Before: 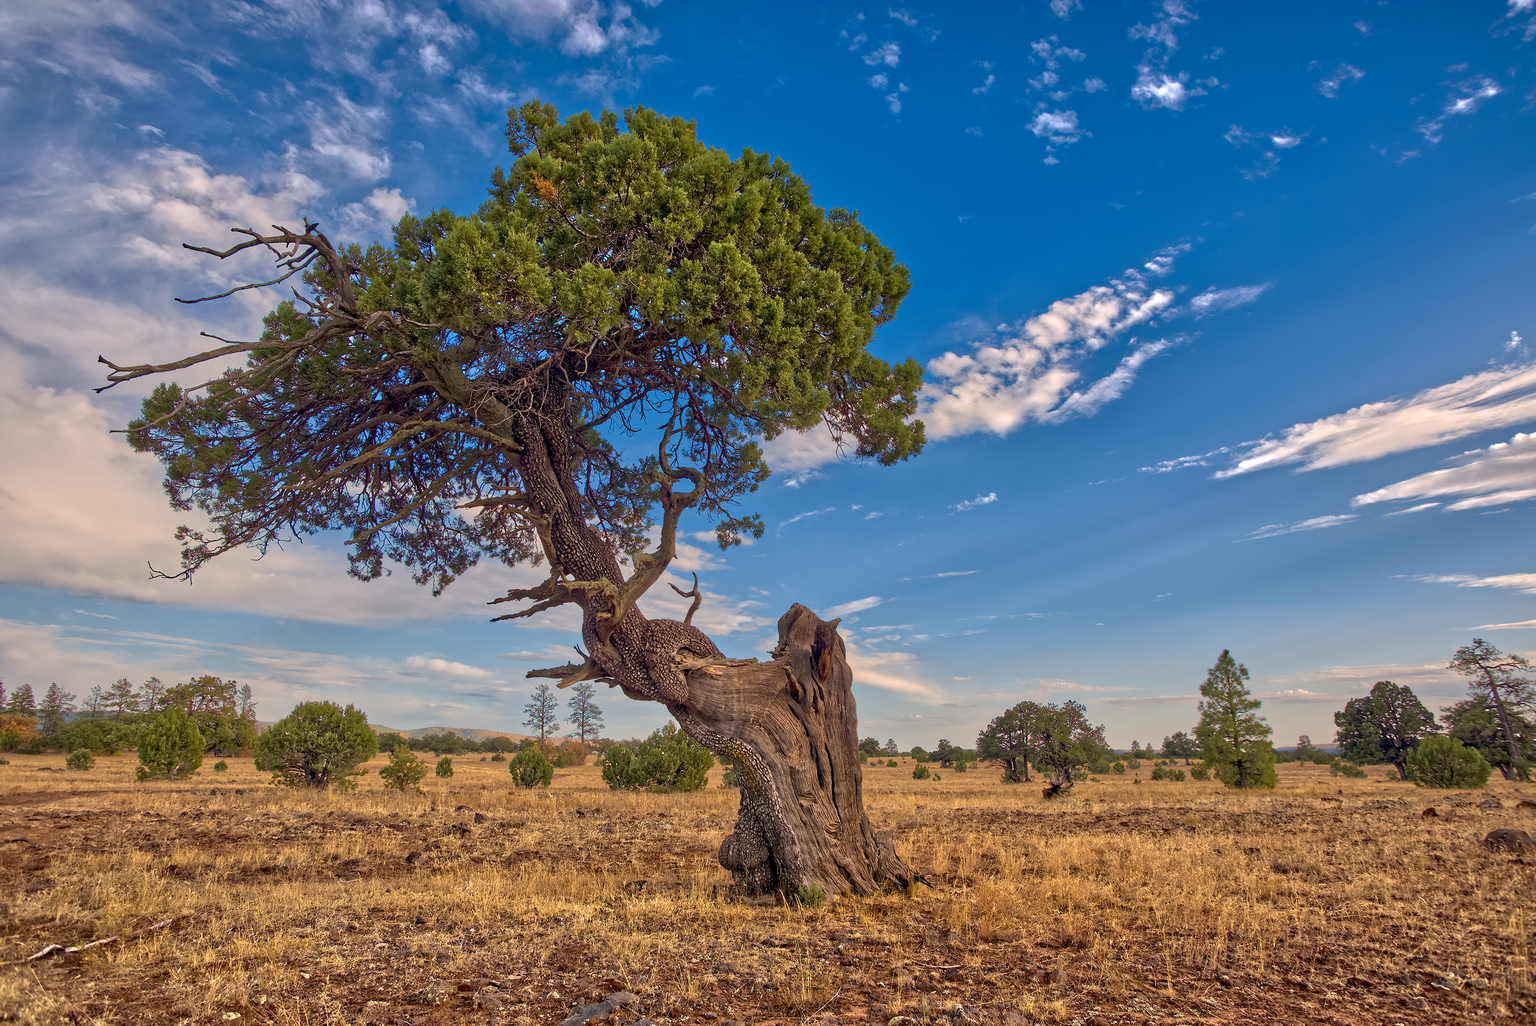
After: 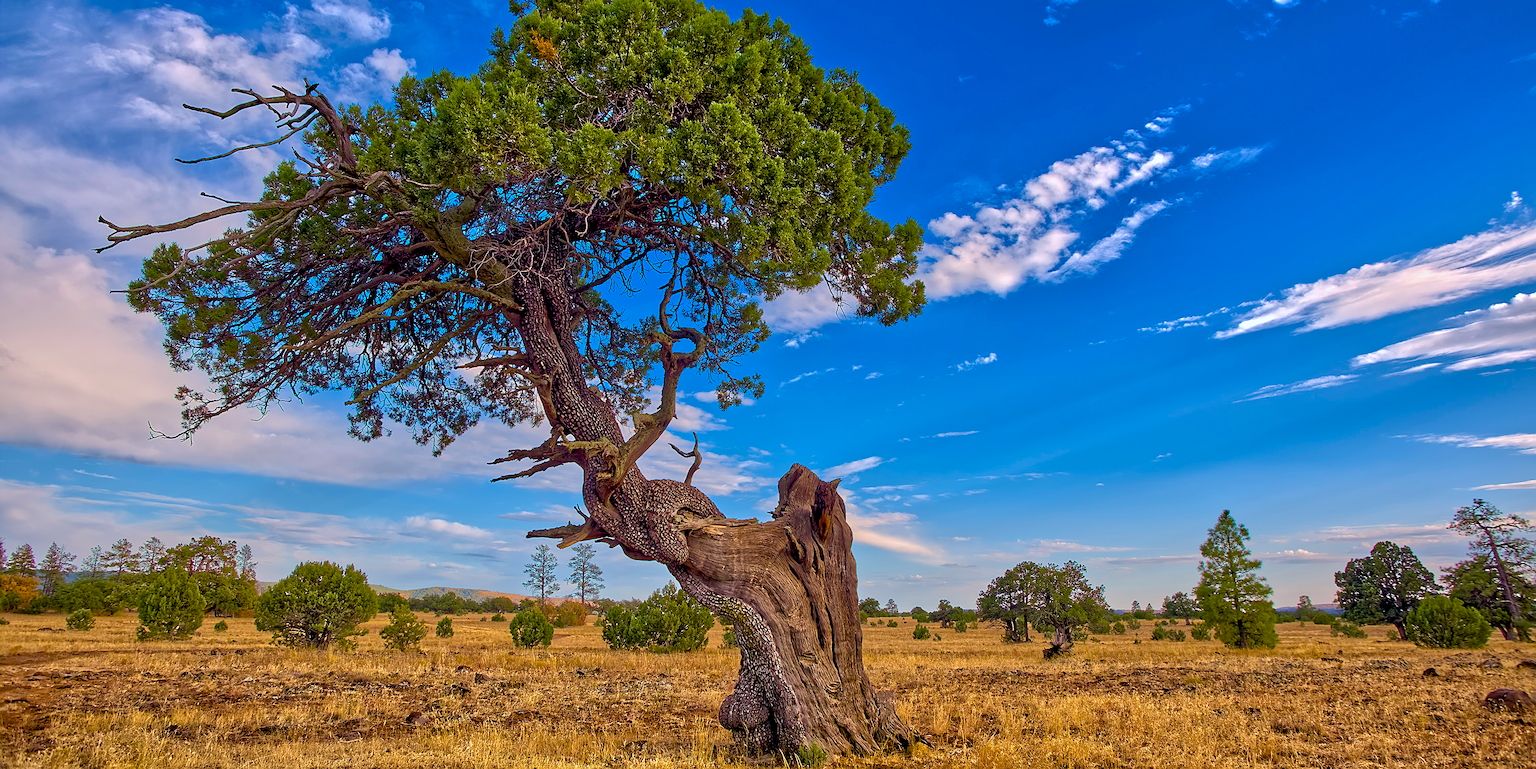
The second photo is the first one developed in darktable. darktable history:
sharpen: on, module defaults
exposure: black level correction 0.01, exposure 0.01 EV, compensate exposure bias true, compensate highlight preservation false
color balance rgb: perceptual saturation grading › global saturation 36.771%, perceptual saturation grading › shadows 36.161%
crop: top 13.639%, bottom 11.263%
color calibration: x 0.37, y 0.382, temperature 4315.42 K
velvia: on, module defaults
